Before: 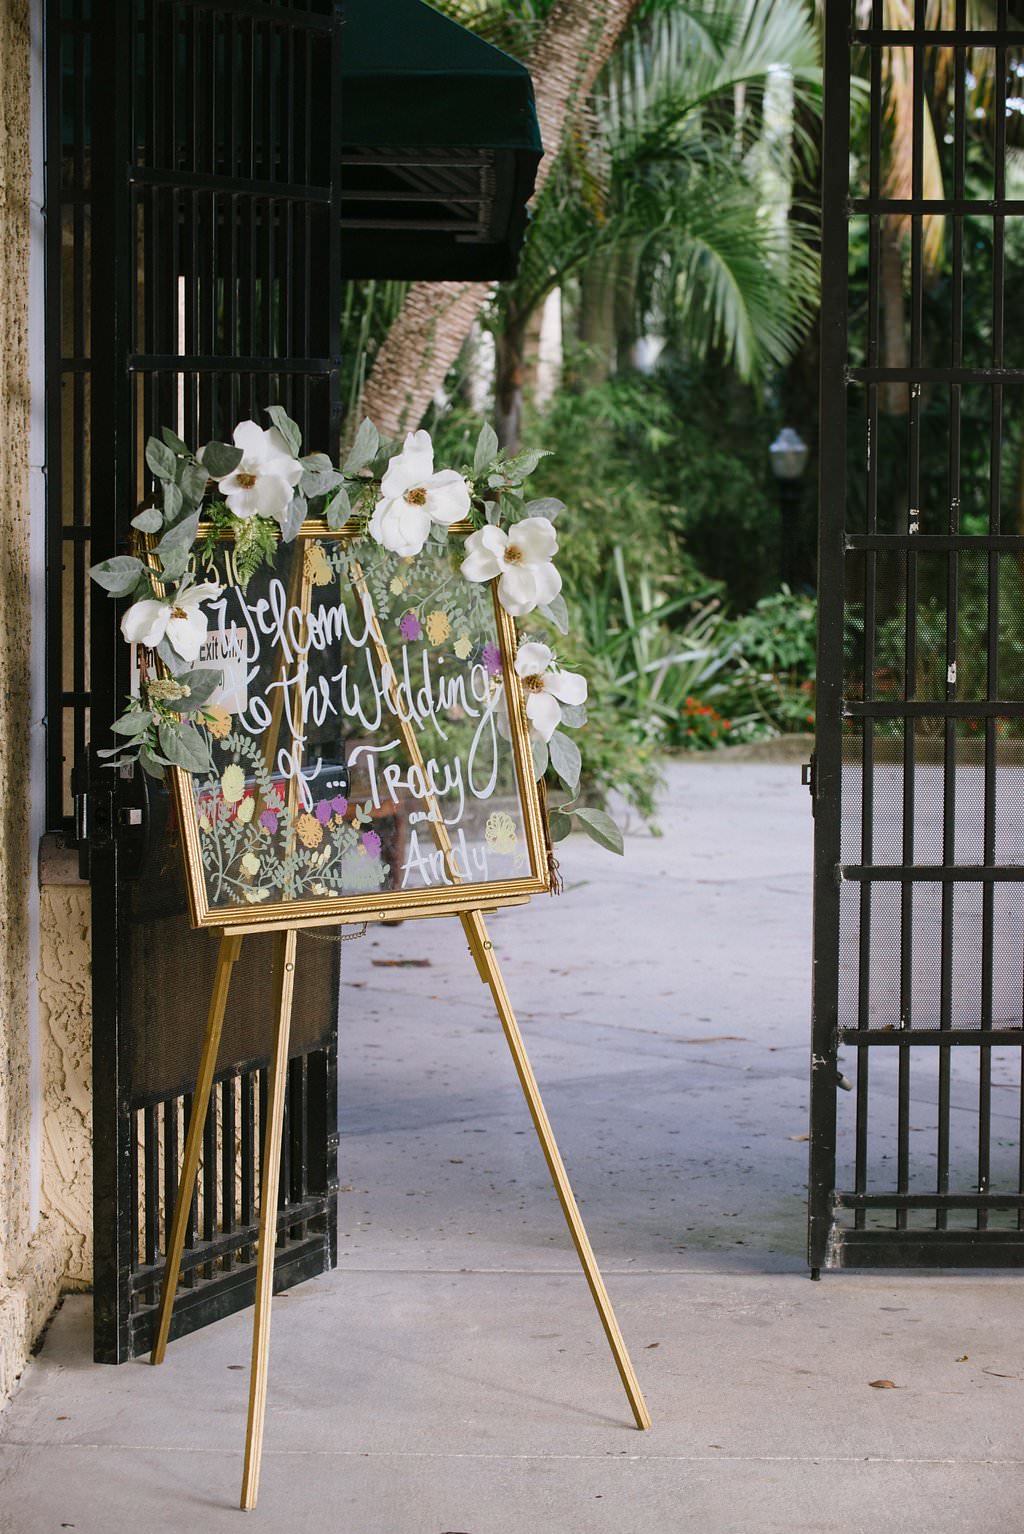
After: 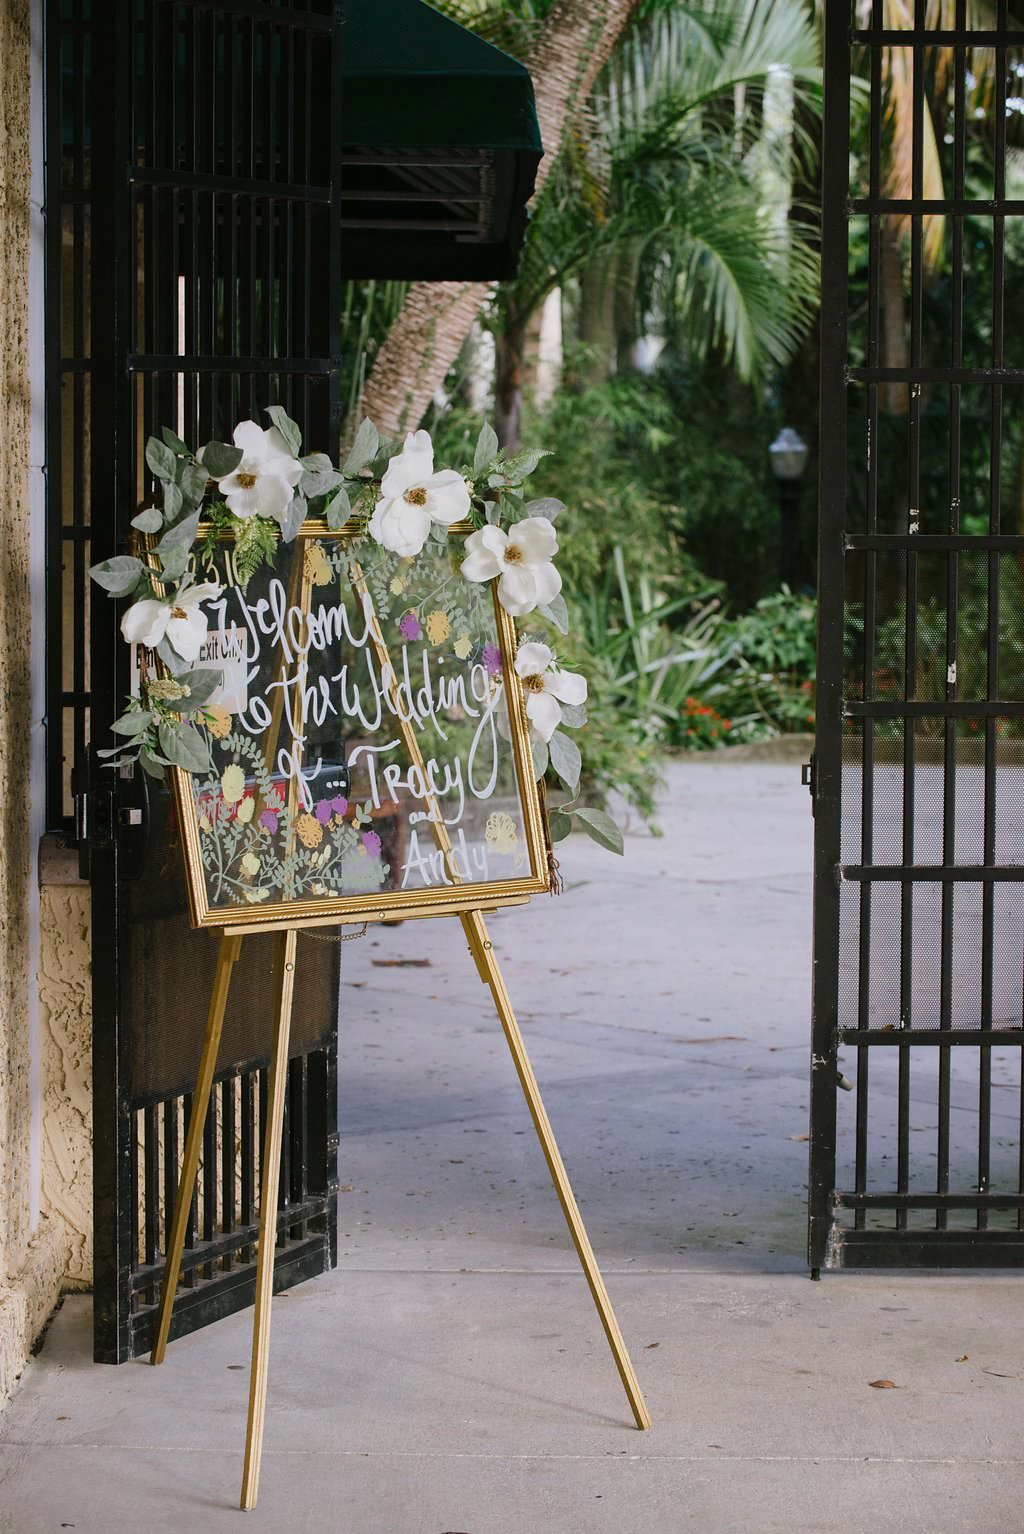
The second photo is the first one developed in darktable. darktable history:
shadows and highlights: shadows -20.15, white point adjustment -1.93, highlights -35.03
